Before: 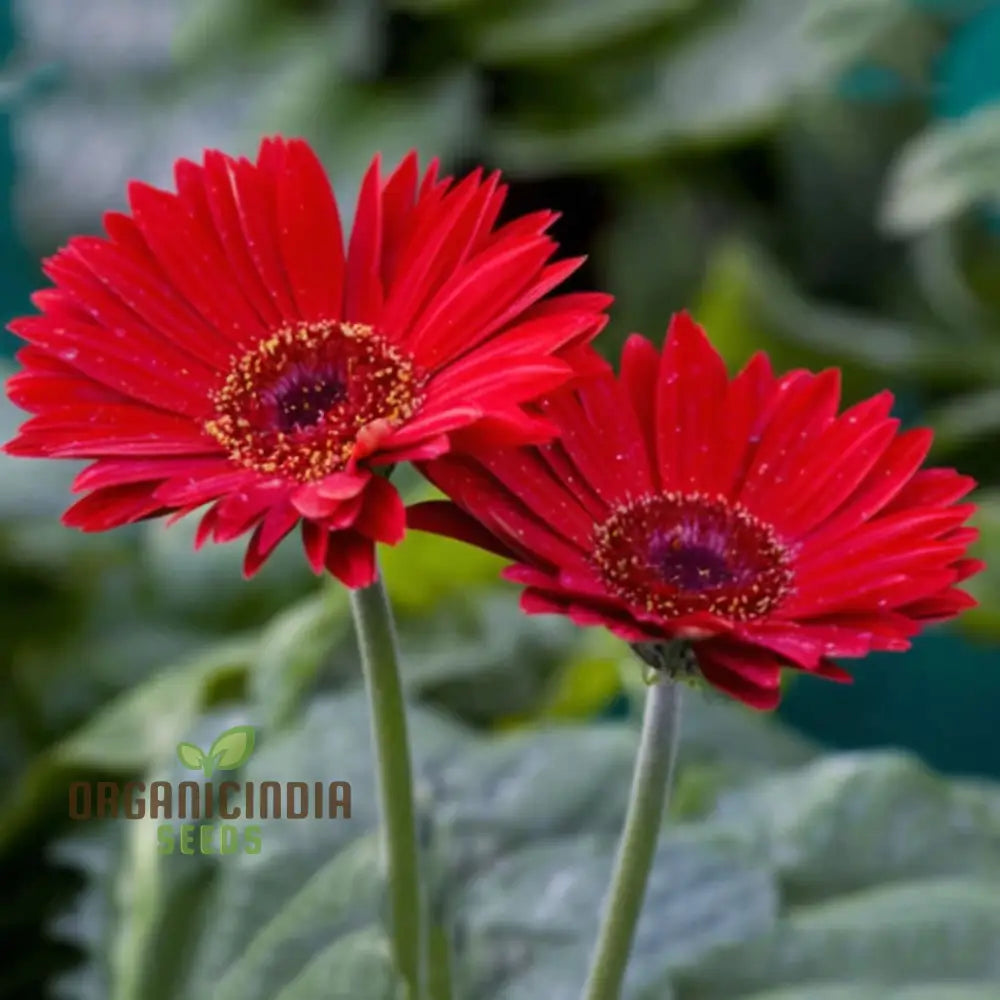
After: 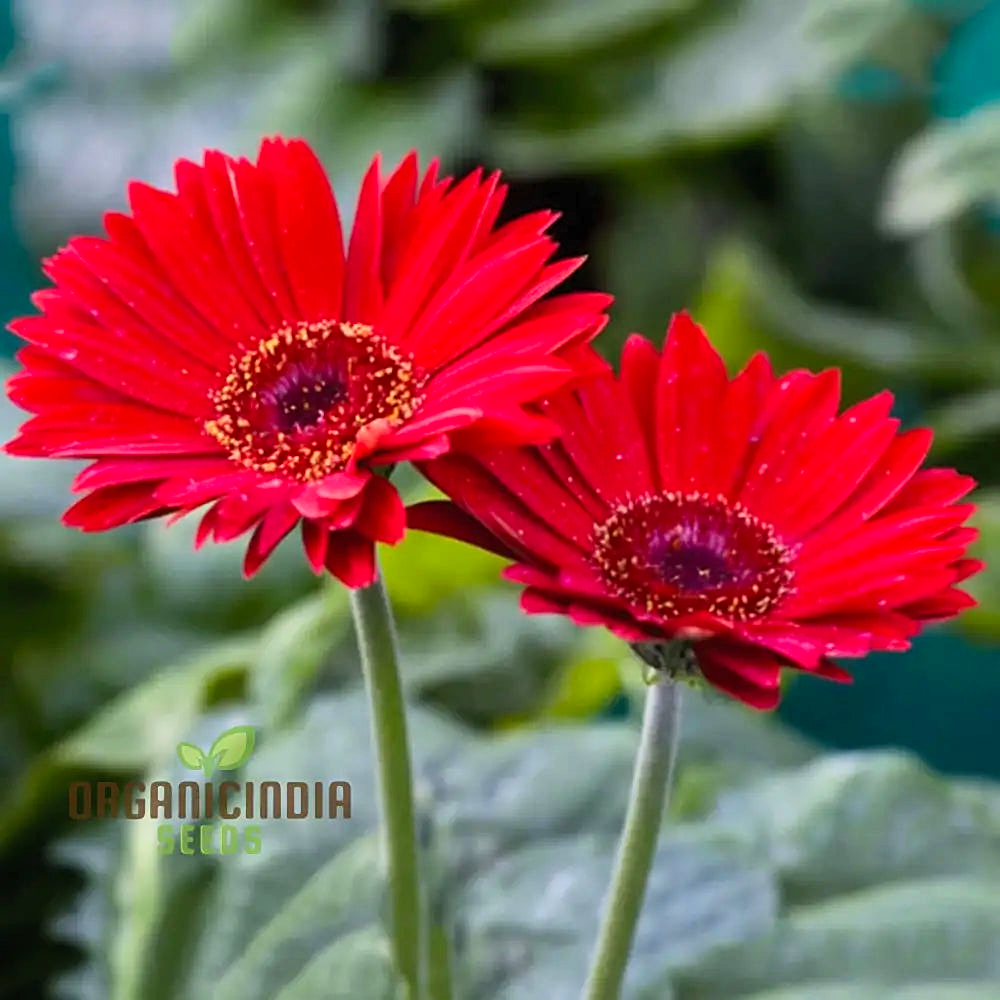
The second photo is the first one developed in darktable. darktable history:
sharpen: on, module defaults
contrast brightness saturation: contrast 0.195, brightness 0.167, saturation 0.22
